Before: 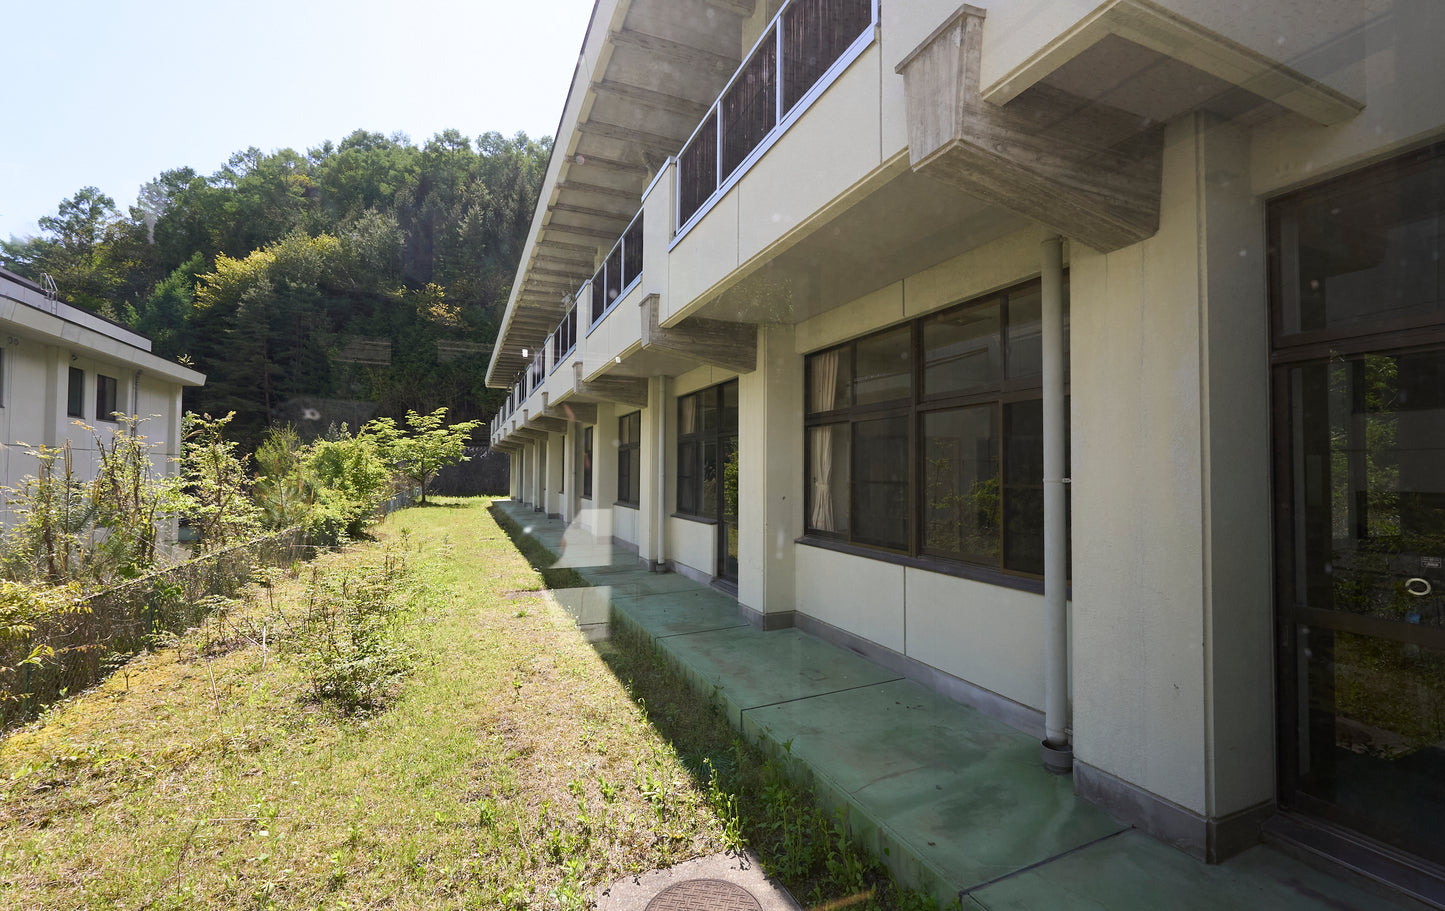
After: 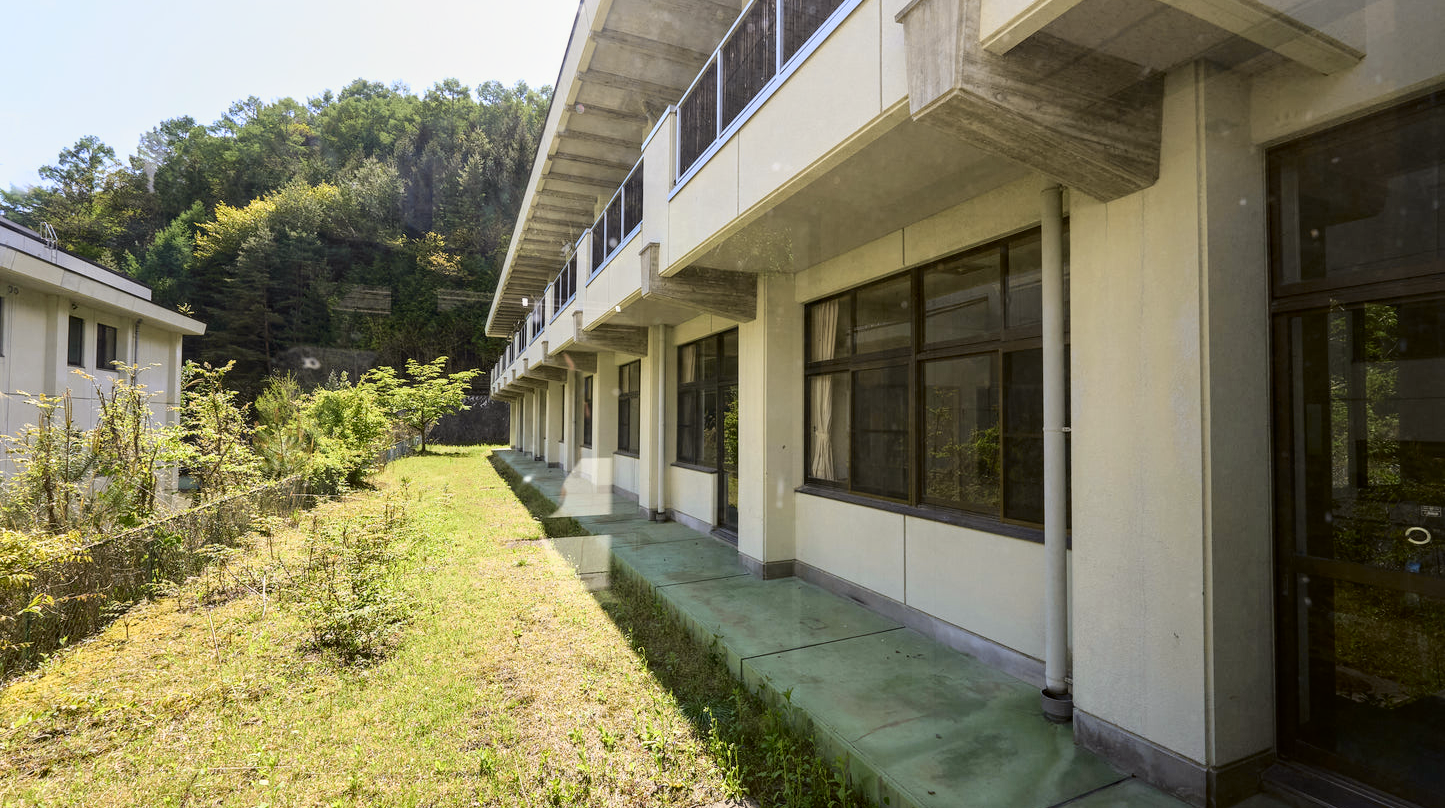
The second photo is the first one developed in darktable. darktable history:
crop and rotate: top 5.609%, bottom 5.609%
local contrast: on, module defaults
tone curve: curves: ch0 [(0, 0.021) (0.049, 0.044) (0.152, 0.14) (0.328, 0.377) (0.473, 0.543) (0.641, 0.705) (0.85, 0.894) (1, 0.969)]; ch1 [(0, 0) (0.302, 0.331) (0.433, 0.432) (0.472, 0.47) (0.502, 0.503) (0.527, 0.521) (0.564, 0.58) (0.614, 0.626) (0.677, 0.701) (0.859, 0.885) (1, 1)]; ch2 [(0, 0) (0.33, 0.301) (0.447, 0.44) (0.487, 0.496) (0.502, 0.516) (0.535, 0.563) (0.565, 0.593) (0.608, 0.638) (1, 1)], color space Lab, independent channels, preserve colors none
